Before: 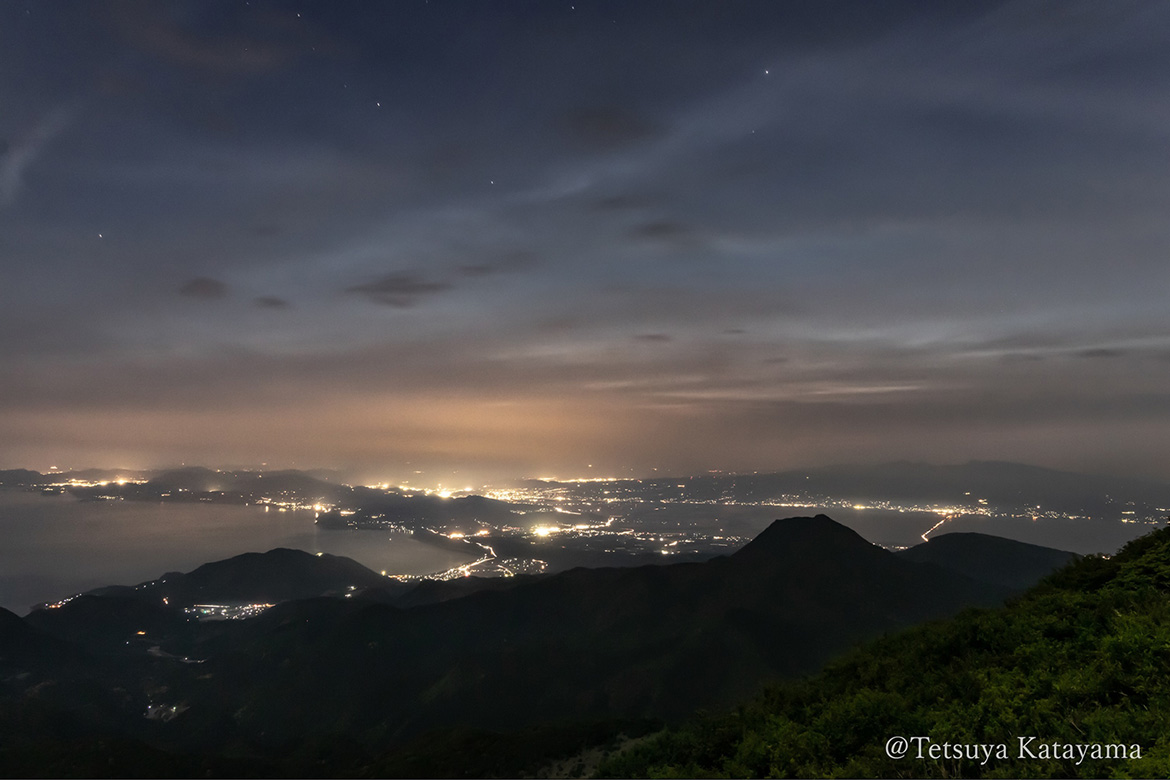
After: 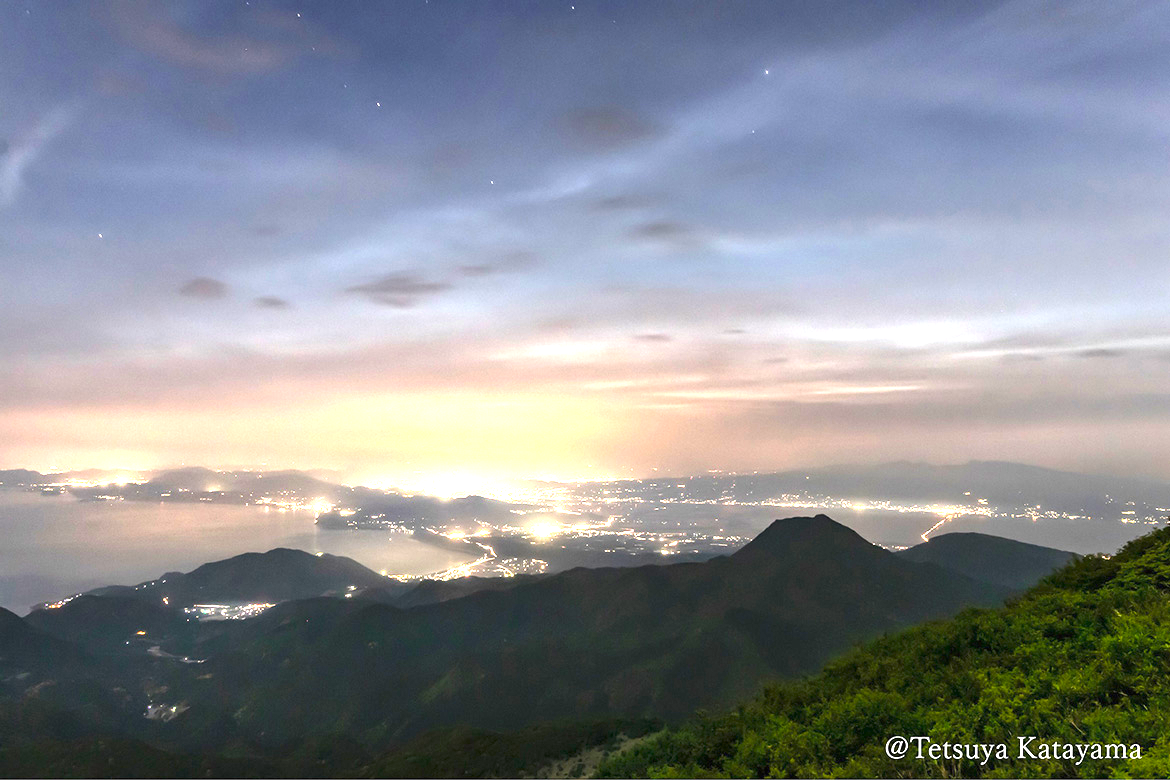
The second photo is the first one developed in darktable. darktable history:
exposure: black level correction 0, exposure 2.327 EV, compensate exposure bias true, compensate highlight preservation false
color balance: output saturation 120%
